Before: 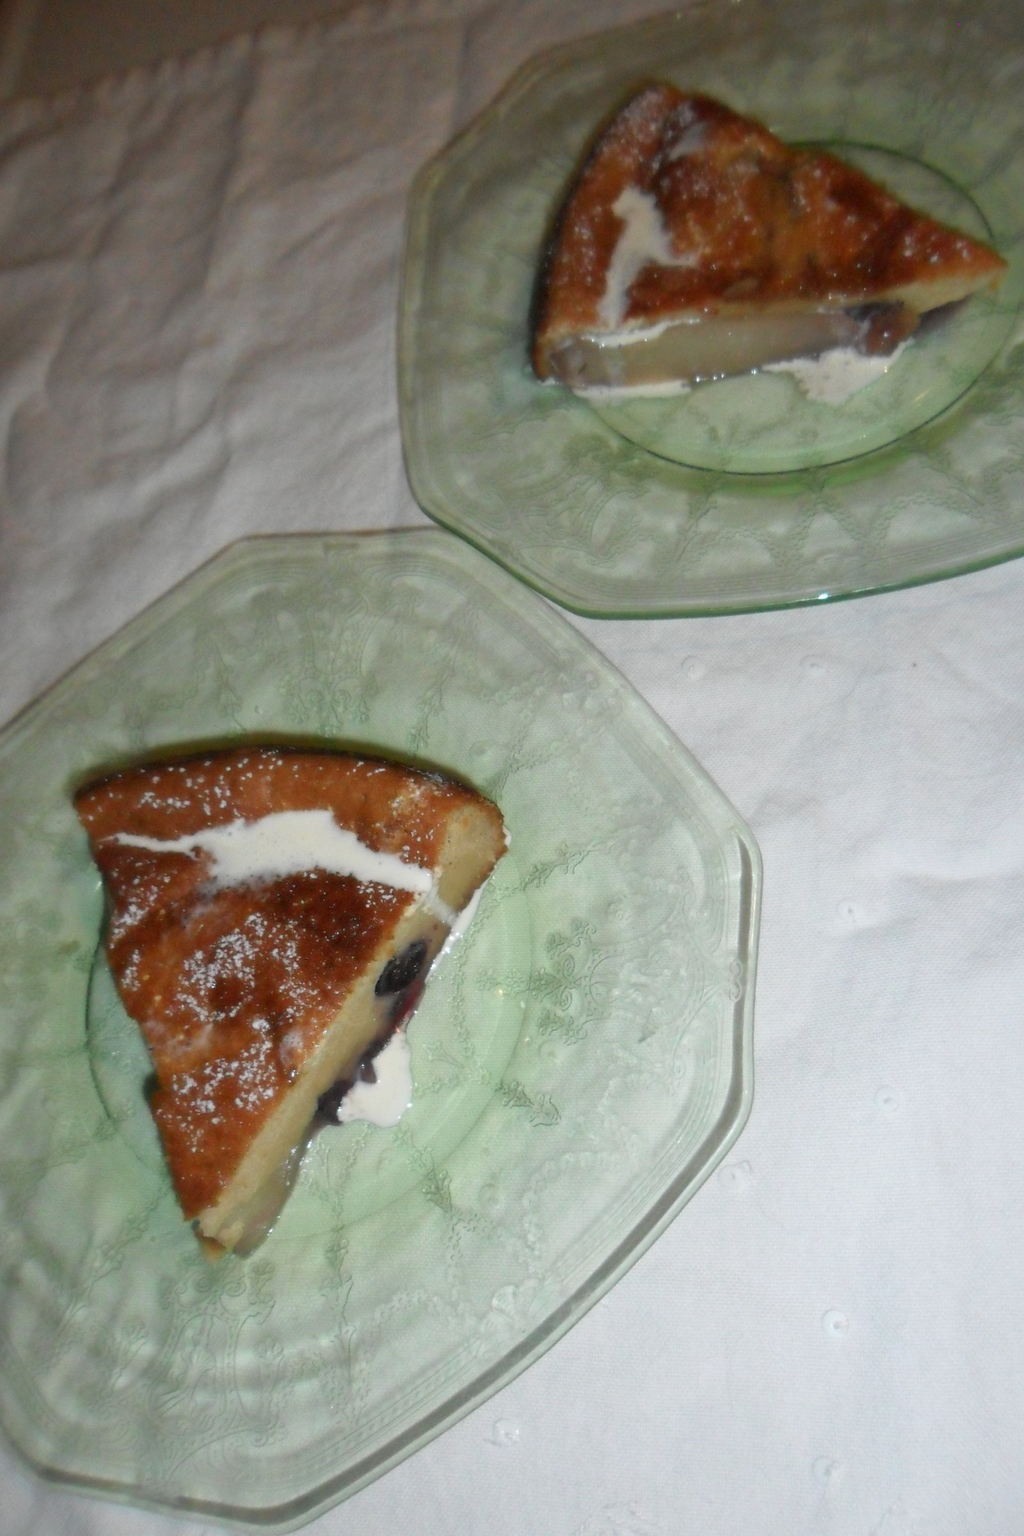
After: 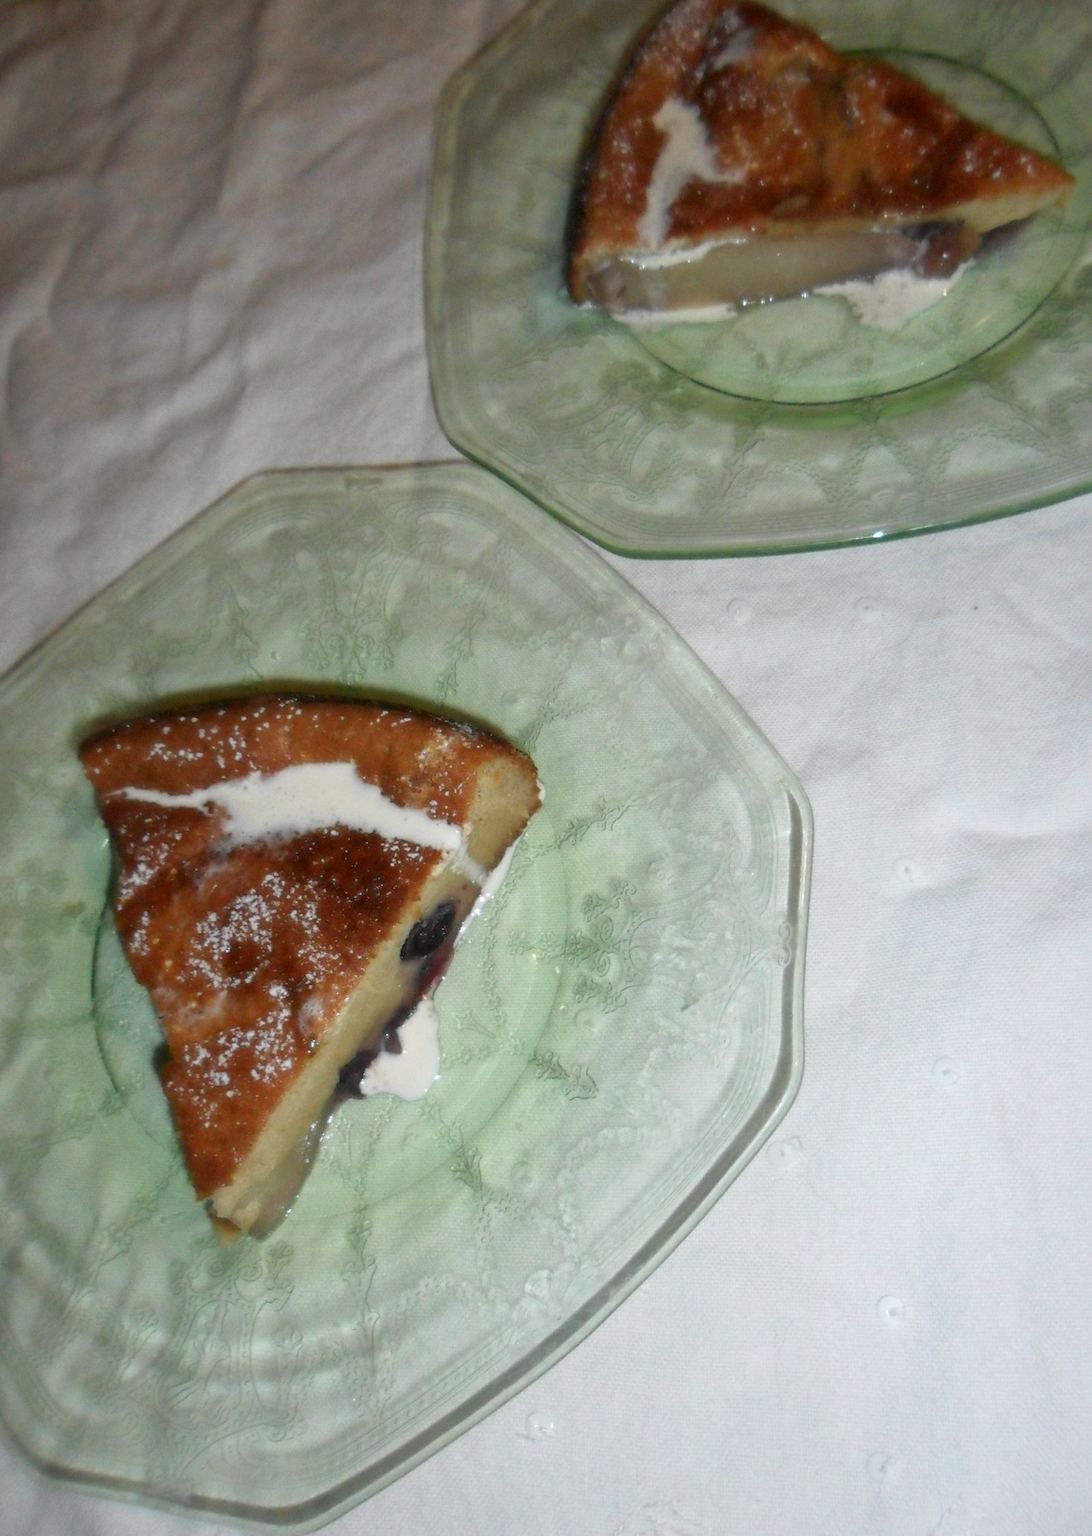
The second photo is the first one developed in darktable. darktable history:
local contrast: highlights 100%, shadows 100%, detail 120%, midtone range 0.2
crop and rotate: top 6.25%
